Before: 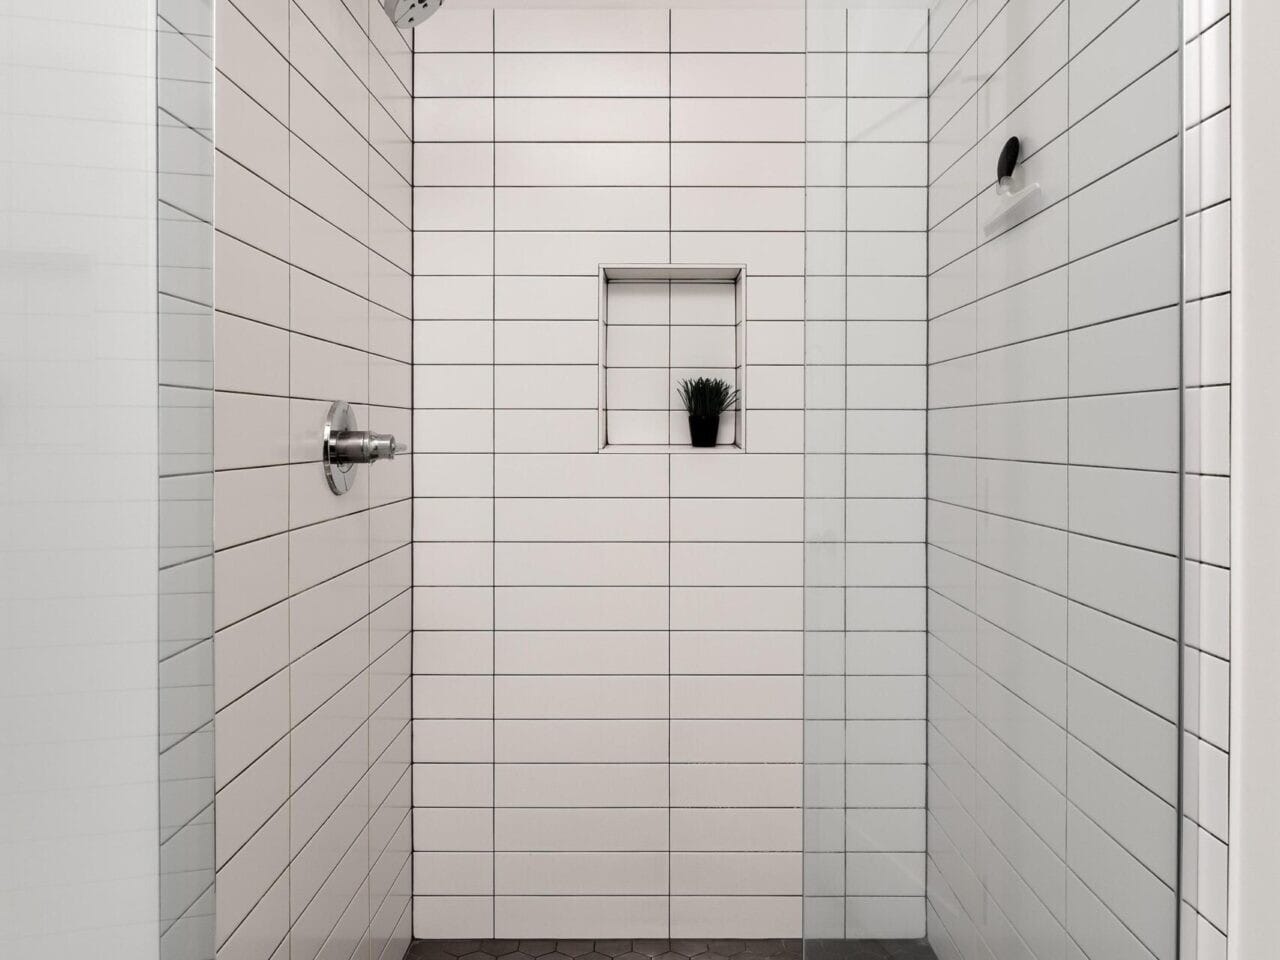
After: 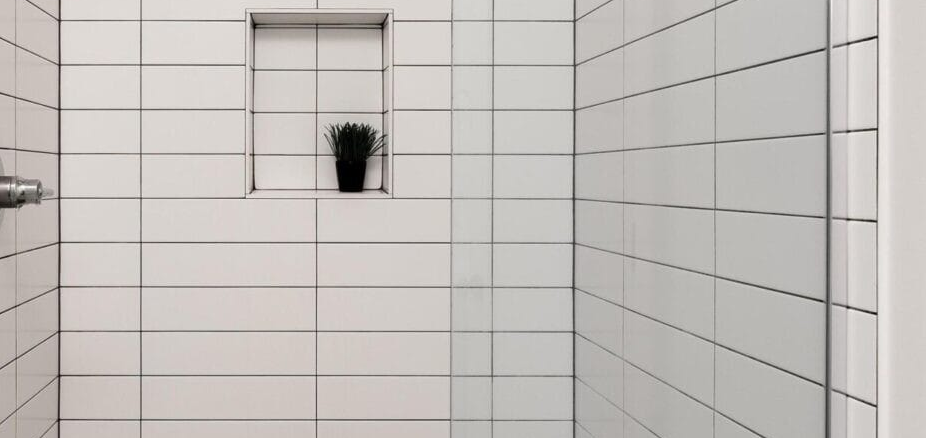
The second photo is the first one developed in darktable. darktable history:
crop and rotate: left 27.616%, top 26.64%, bottom 27.653%
